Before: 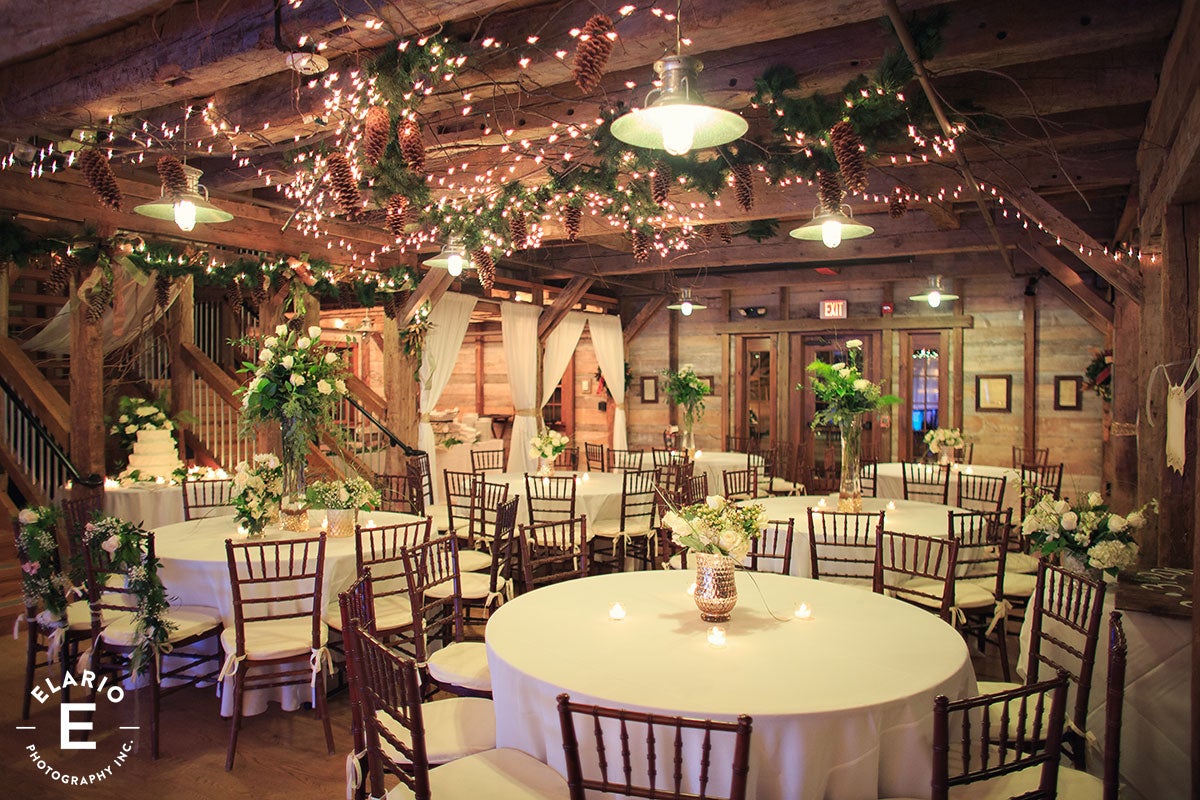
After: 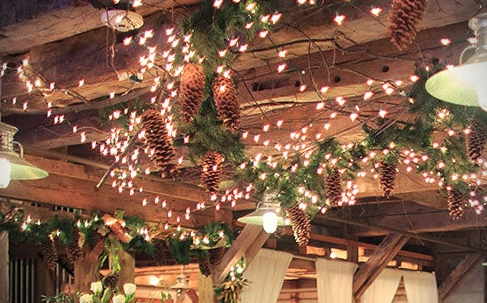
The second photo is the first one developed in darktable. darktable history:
vignetting: fall-off start 88.03%, fall-off radius 24.9%
crop: left 15.452%, top 5.459%, right 43.956%, bottom 56.62%
